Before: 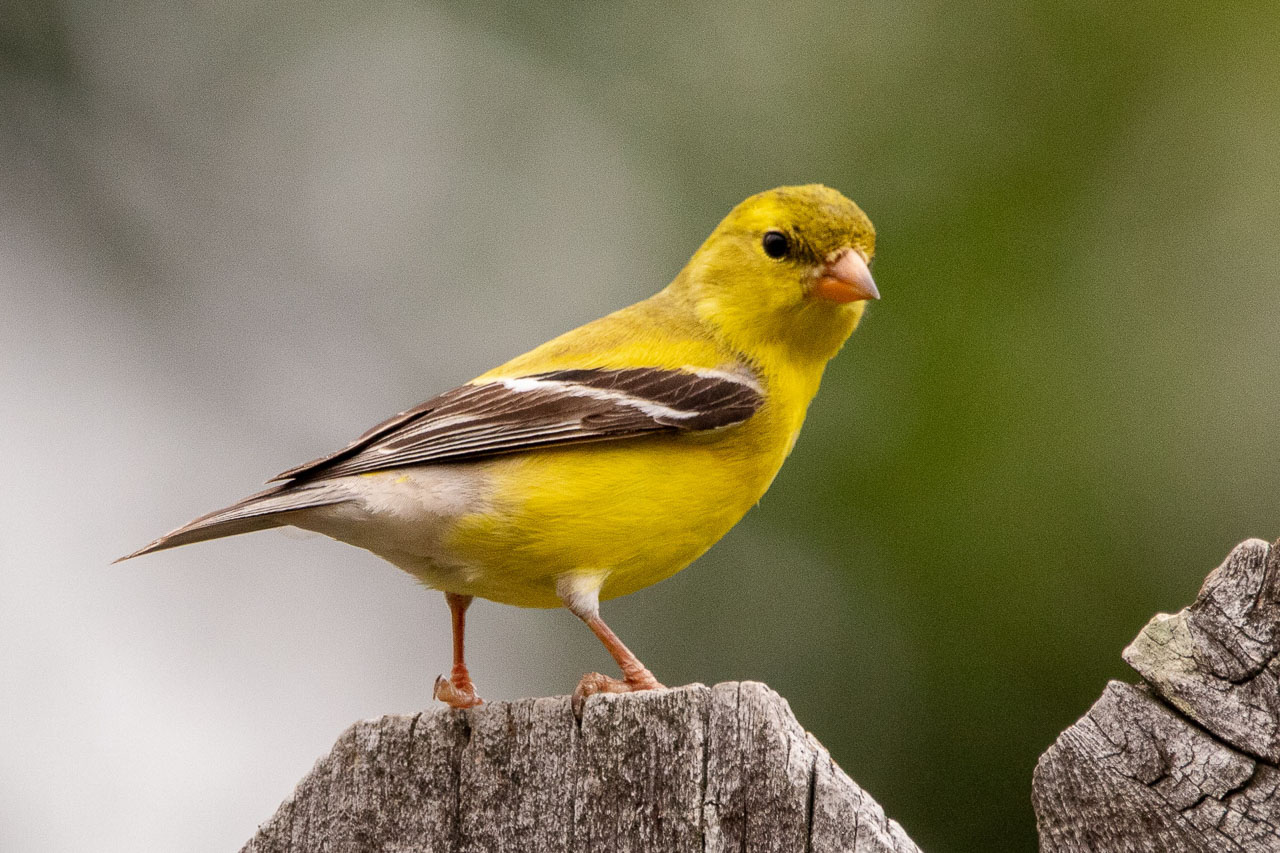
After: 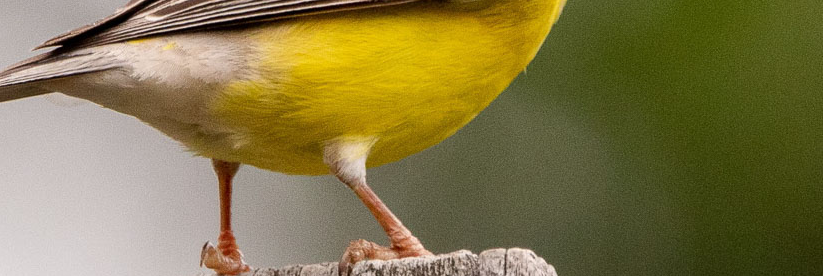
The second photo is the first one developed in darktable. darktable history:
crop: left 18.21%, top 50.774%, right 17.438%, bottom 16.789%
